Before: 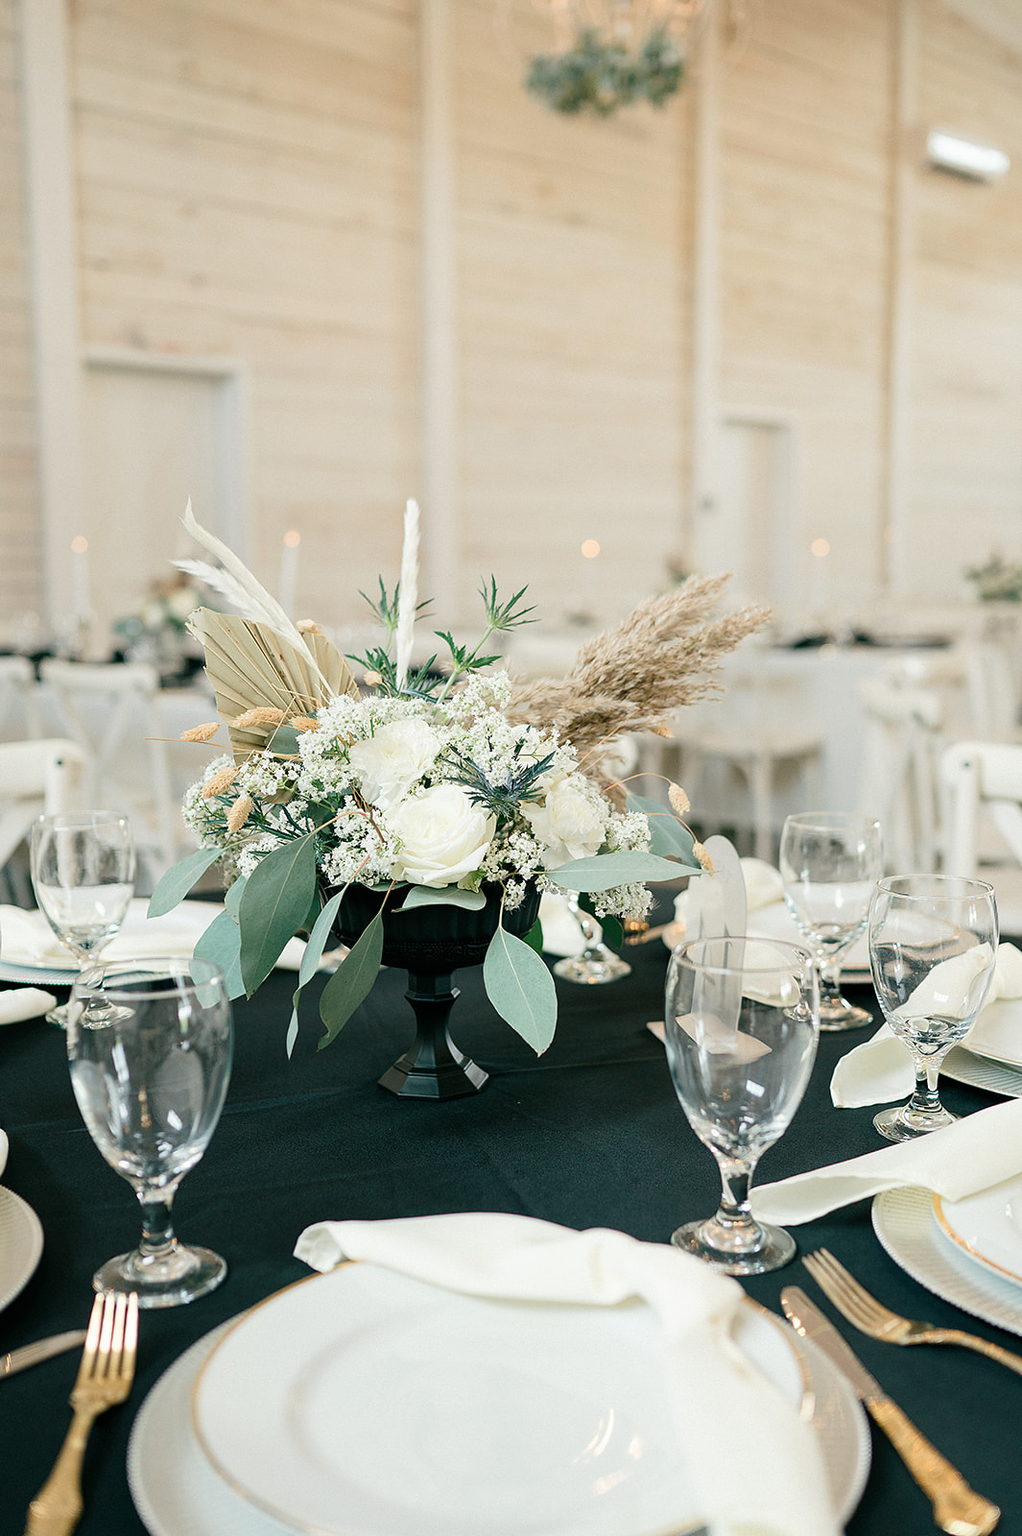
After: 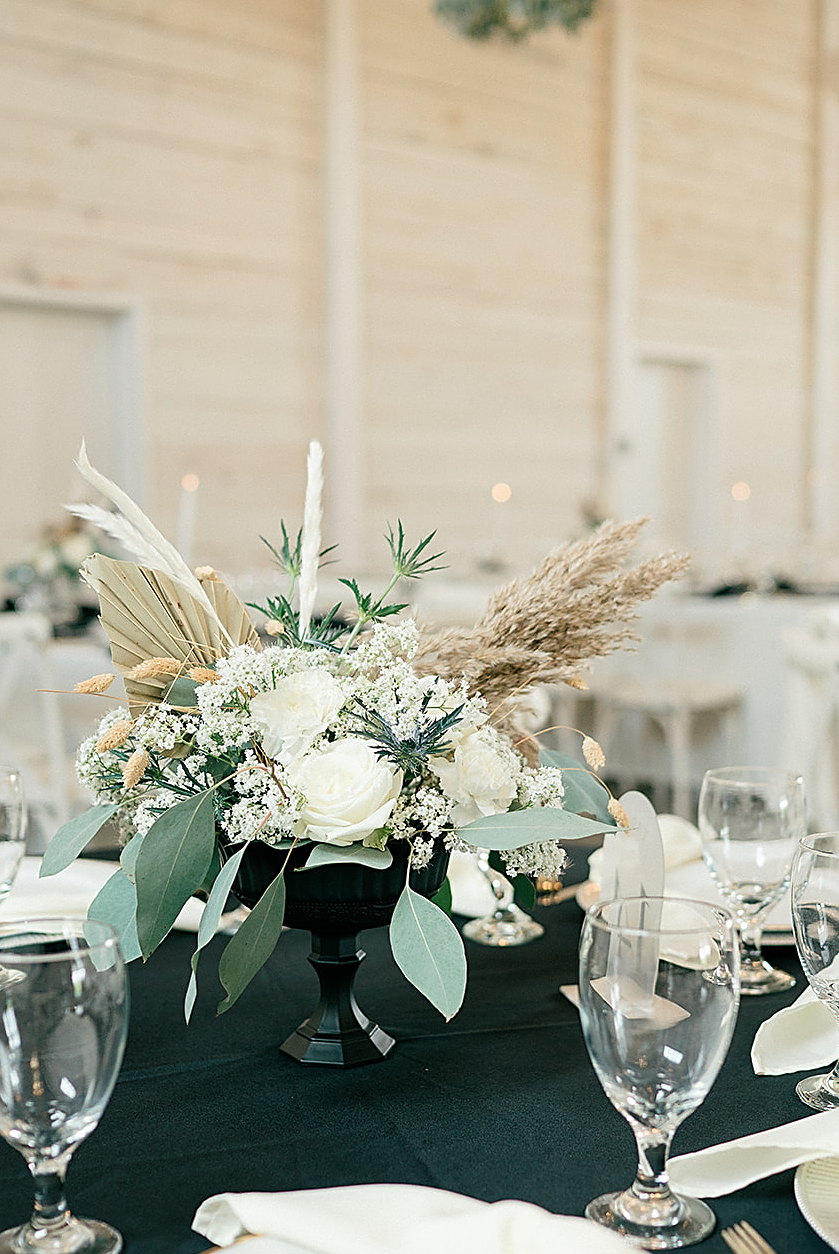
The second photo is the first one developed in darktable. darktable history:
sharpen: amount 0.491
crop and rotate: left 10.774%, top 5.029%, right 10.43%, bottom 16.563%
